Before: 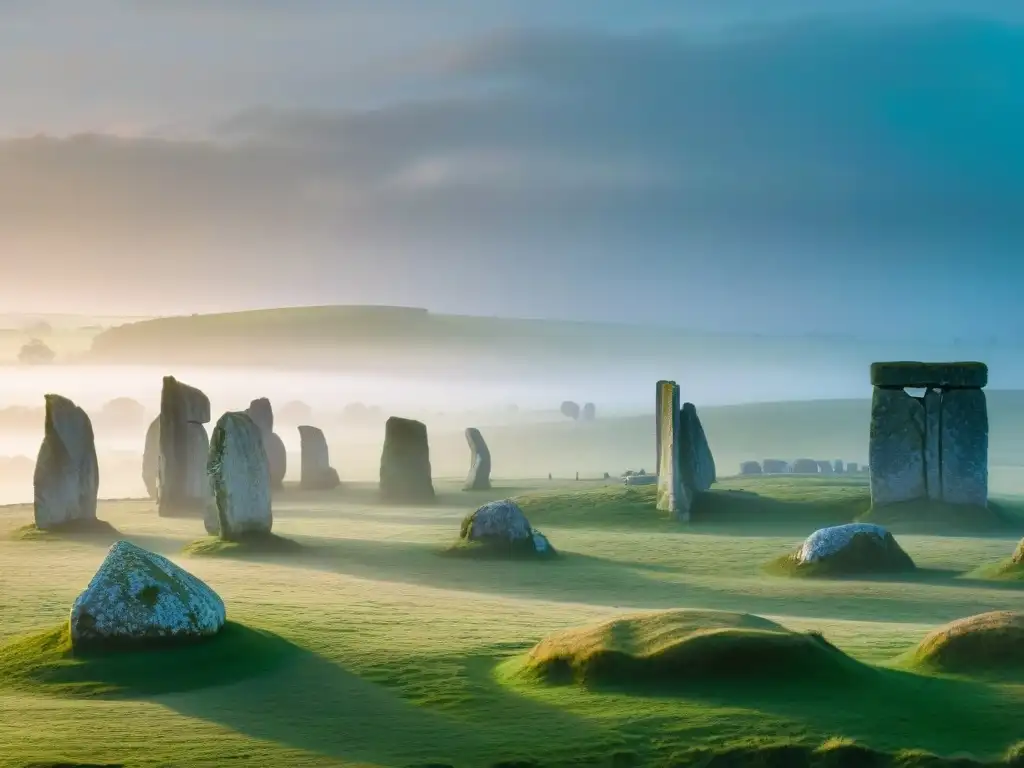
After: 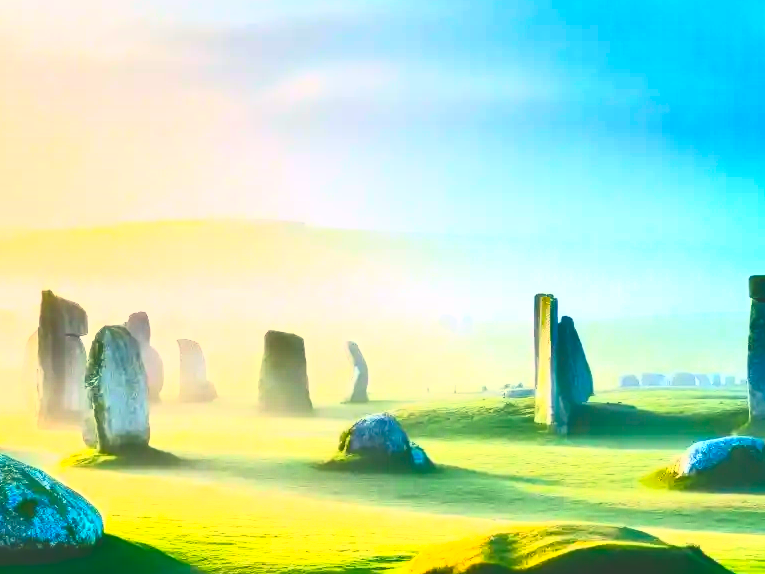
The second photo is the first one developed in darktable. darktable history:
exposure: black level correction -0.015, exposure -0.129 EV, compensate highlight preservation false
color balance rgb: shadows lift › chroma 2.044%, shadows lift › hue 246.94°, highlights gain › chroma 3.051%, highlights gain › hue 60.09°, perceptual saturation grading › global saturation 0.725%, global vibrance 39.751%
contrast brightness saturation: contrast 0.984, brightness 0.998, saturation 0.981
crop and rotate: left 11.942%, top 11.395%, right 13.348%, bottom 13.82%
